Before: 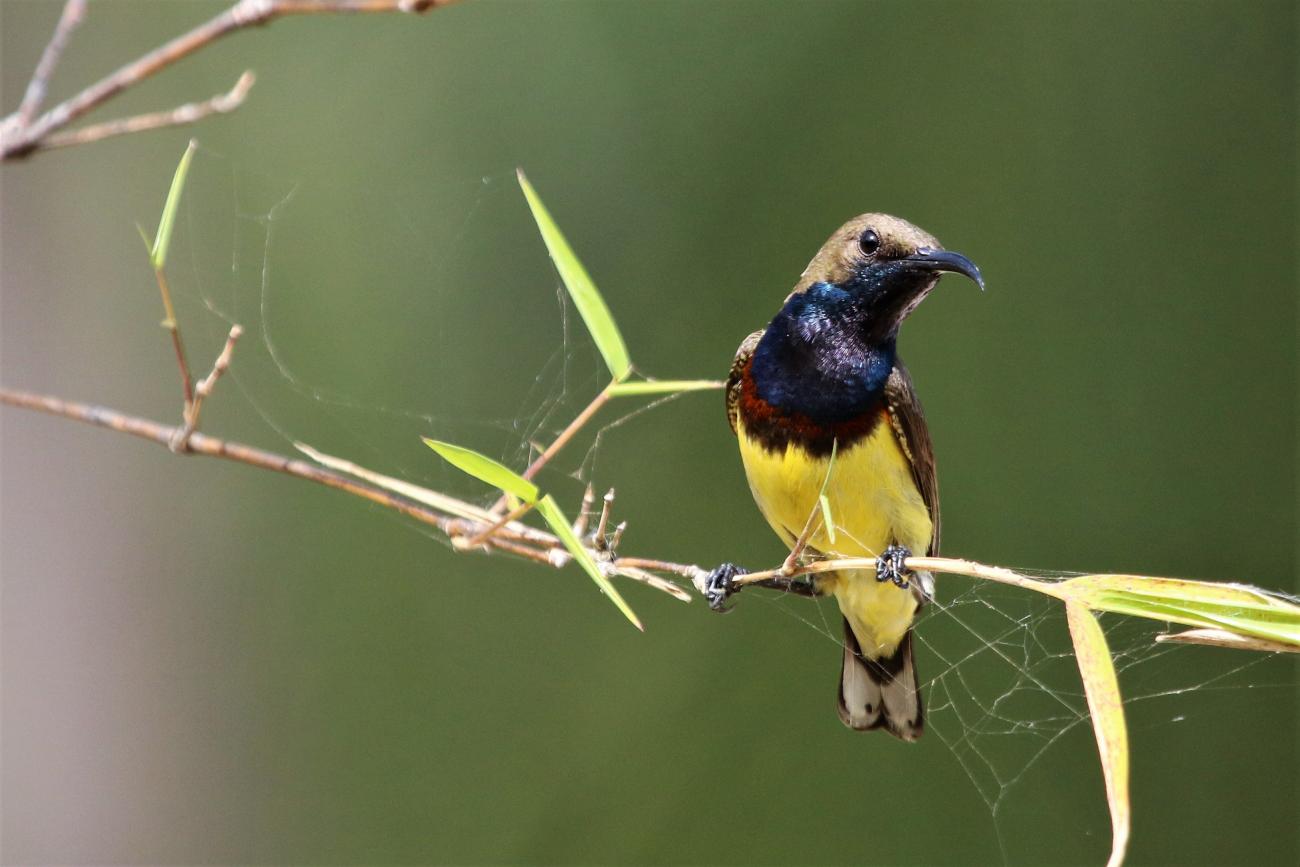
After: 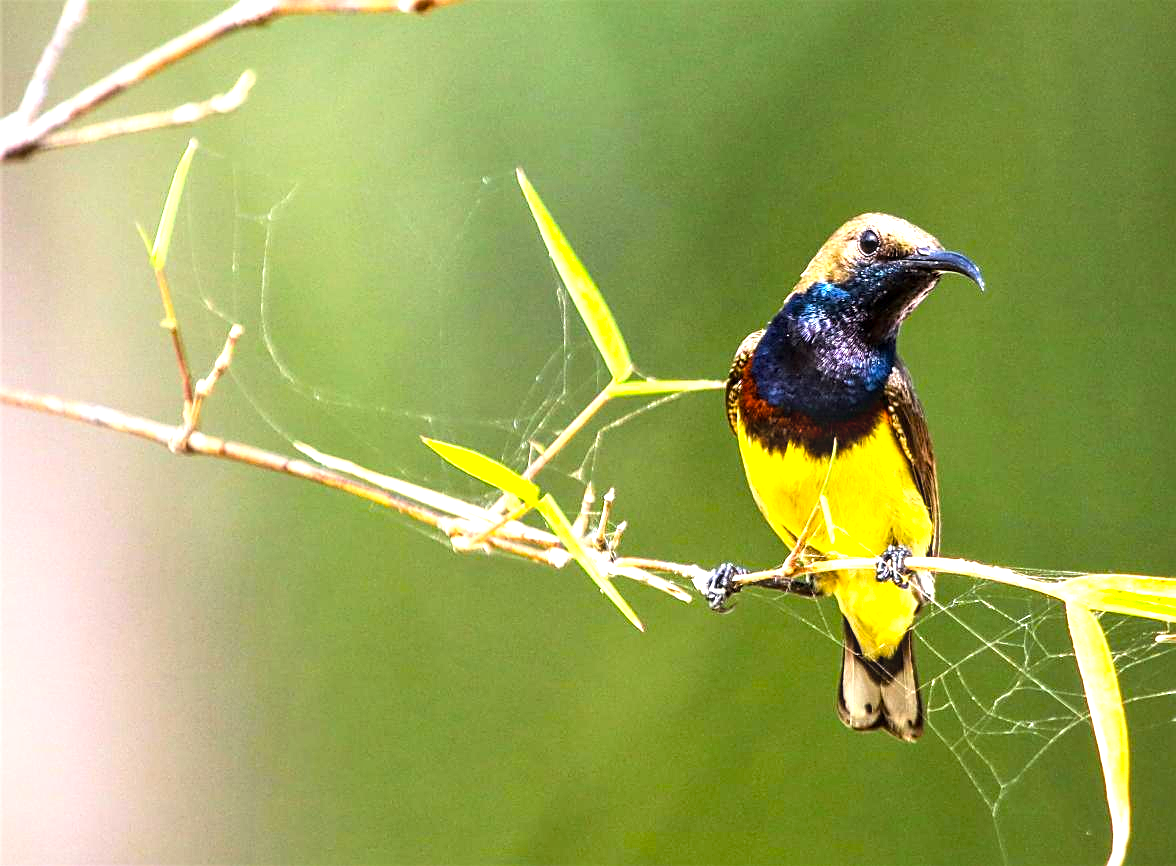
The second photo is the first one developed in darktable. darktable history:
crop: right 9.514%, bottom 0.02%
exposure: black level correction 0.001, exposure 1.128 EV, compensate highlight preservation false
color balance rgb: power › chroma 0.23%, power › hue 60.39°, highlights gain › luminance 9.768%, perceptual saturation grading › global saturation 30.362%, global vibrance 20%
sharpen: on, module defaults
color calibration: illuminant same as pipeline (D50), adaptation XYZ, x 0.345, y 0.358, temperature 5014.79 K
tone curve: curves: ch0 [(0, 0) (0.003, 0.01) (0.011, 0.015) (0.025, 0.023) (0.044, 0.037) (0.069, 0.055) (0.1, 0.08) (0.136, 0.114) (0.177, 0.155) (0.224, 0.201) (0.277, 0.254) (0.335, 0.319) (0.399, 0.387) (0.468, 0.459) (0.543, 0.544) (0.623, 0.634) (0.709, 0.731) (0.801, 0.827) (0.898, 0.921) (1, 1)], color space Lab, linked channels, preserve colors none
local contrast: on, module defaults
